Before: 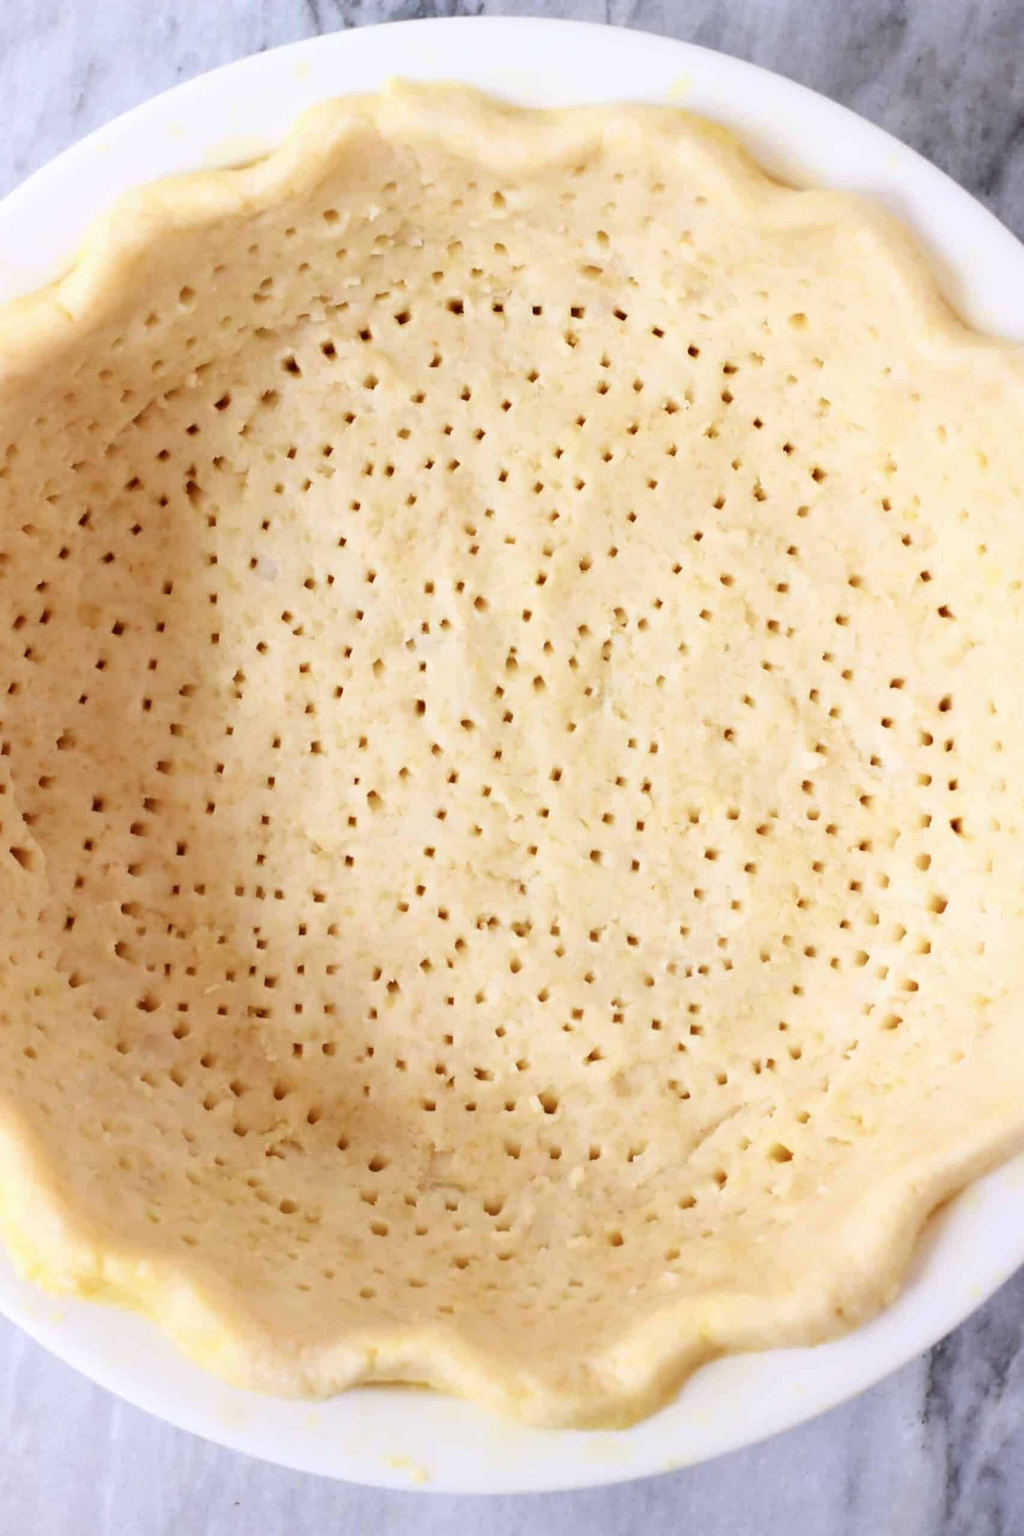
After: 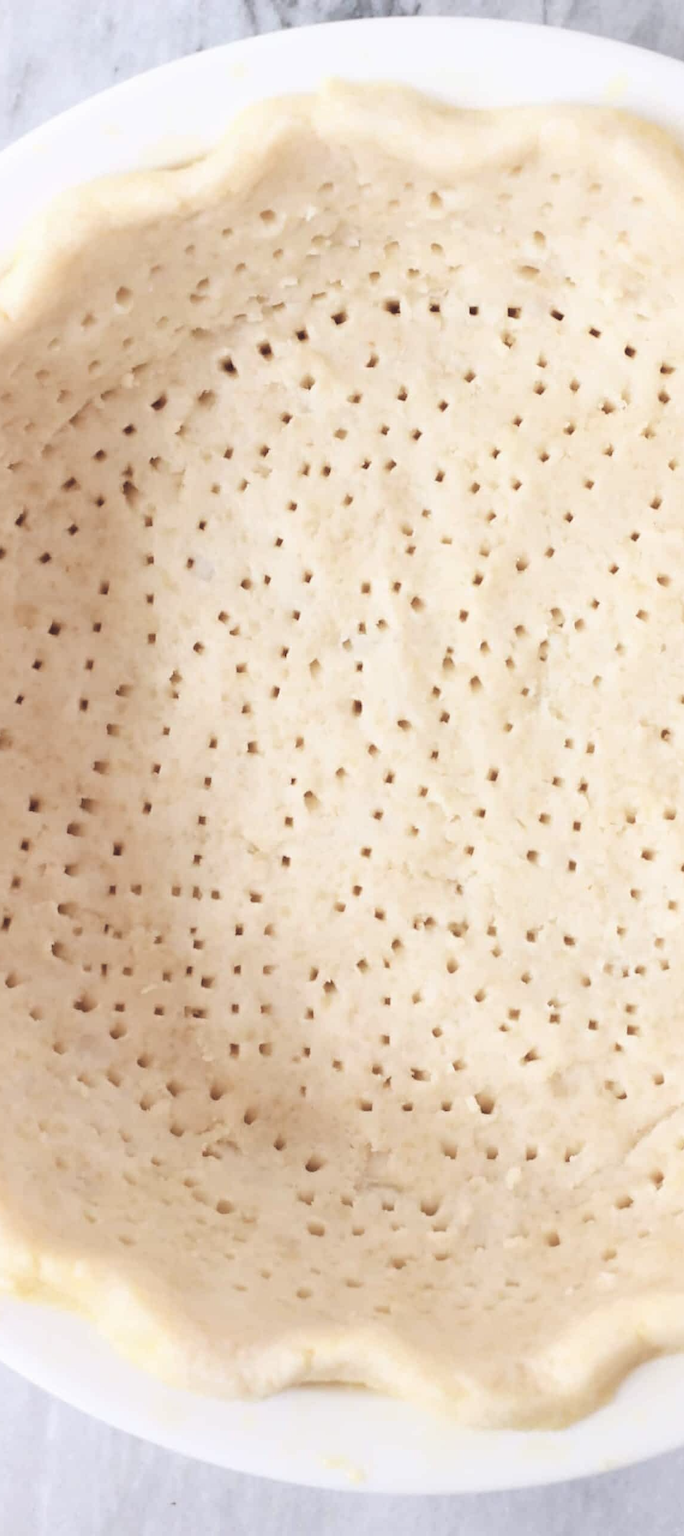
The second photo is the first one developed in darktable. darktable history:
contrast brightness saturation: brightness 0.186, saturation -0.514
crop and rotate: left 6.248%, right 26.86%
